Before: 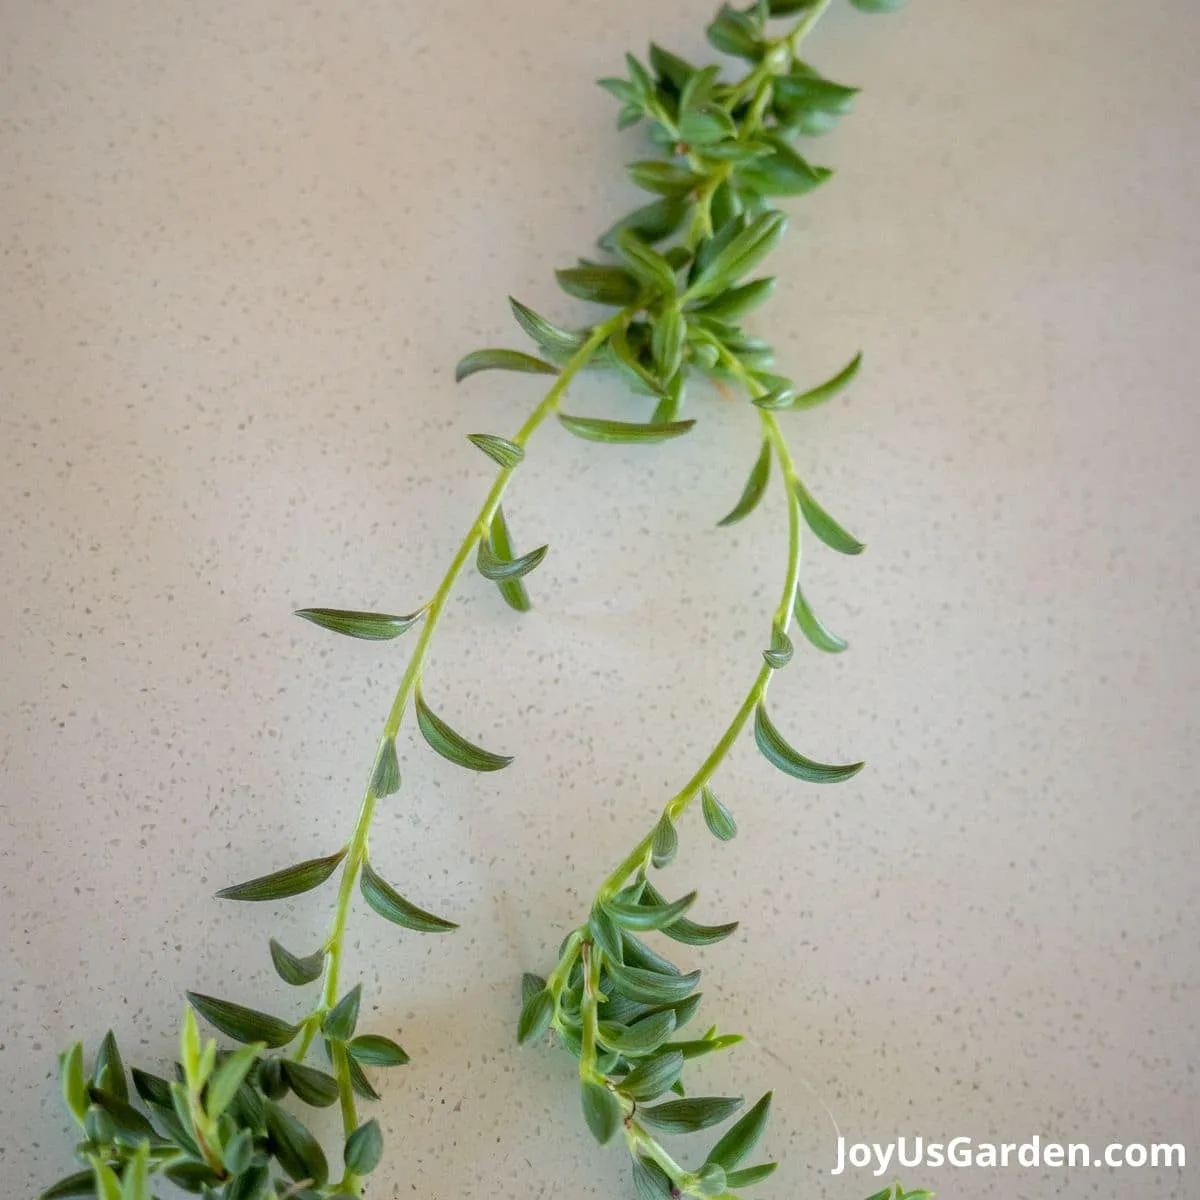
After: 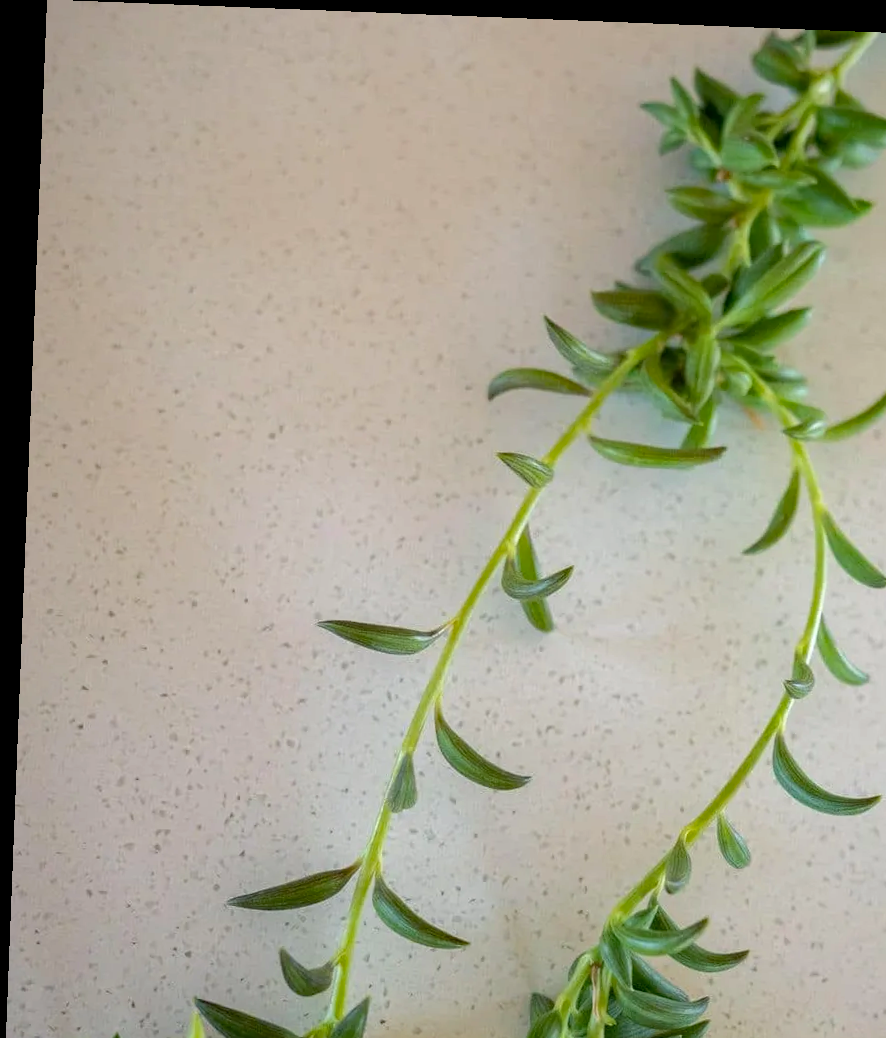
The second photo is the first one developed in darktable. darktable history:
crop: right 28.885%, bottom 16.626%
rotate and perspective: rotation 2.27°, automatic cropping off
haze removal: compatibility mode true, adaptive false
